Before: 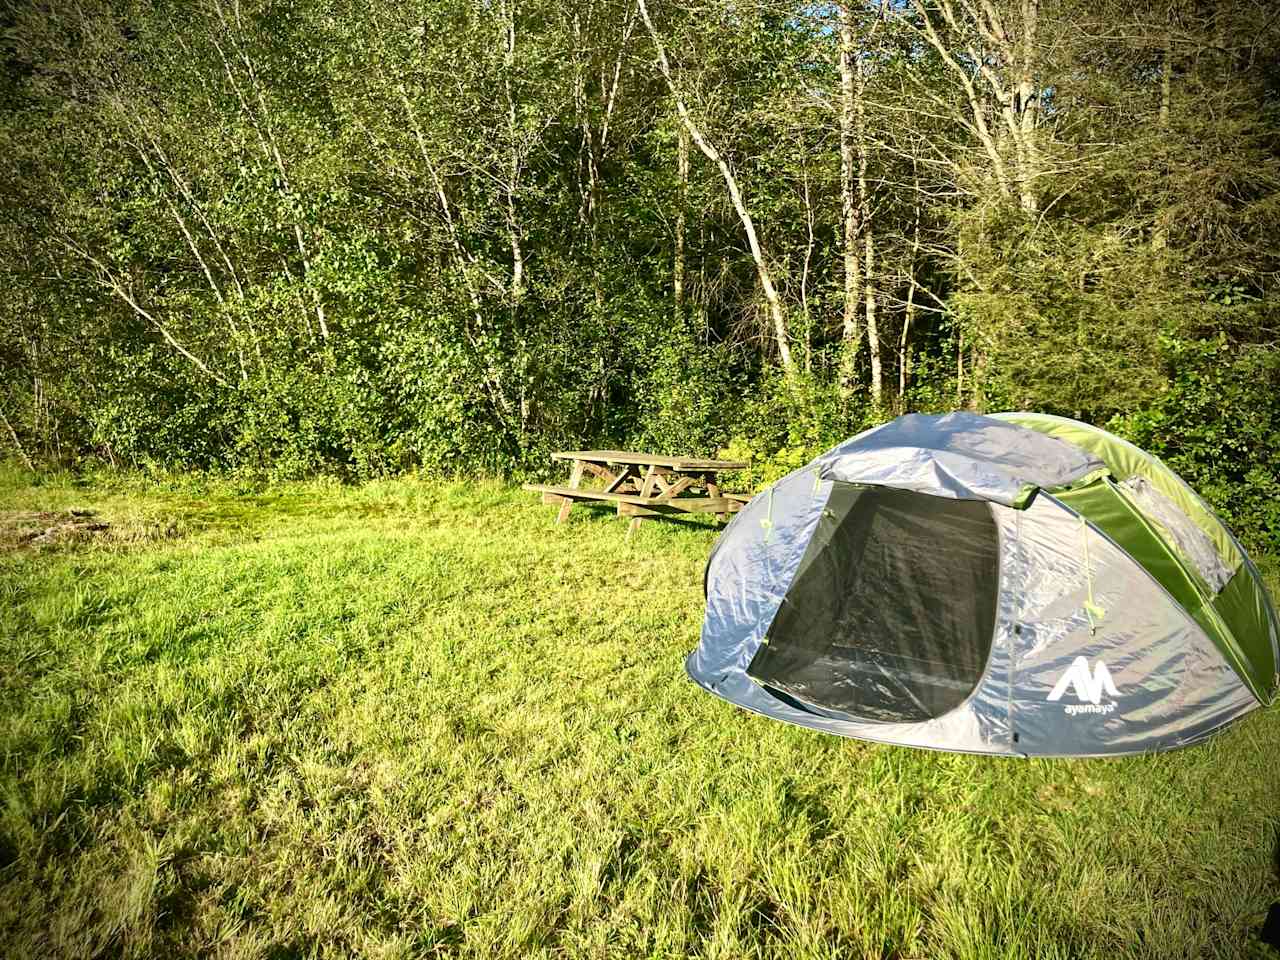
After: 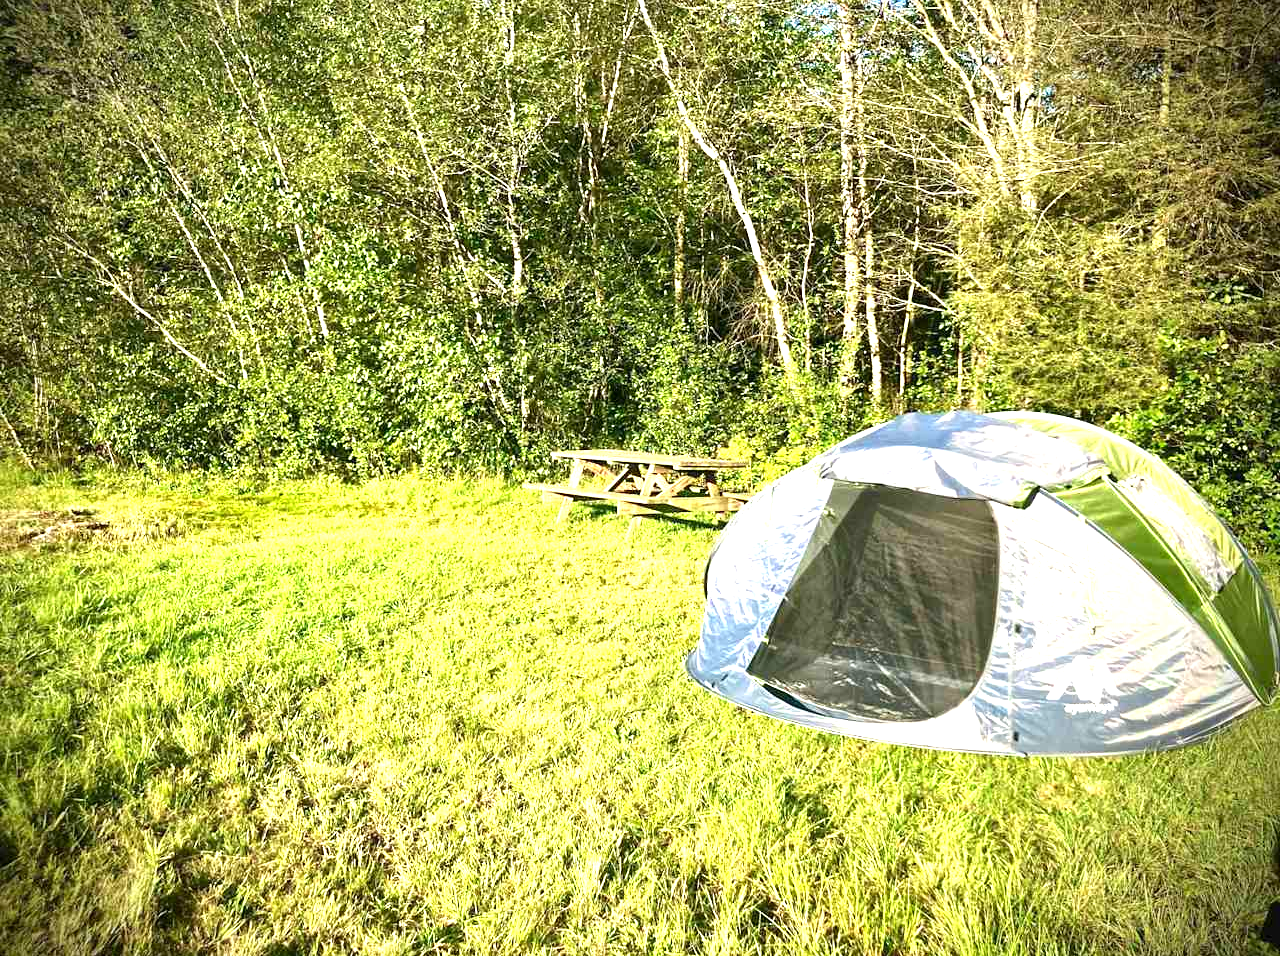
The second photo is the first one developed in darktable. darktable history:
exposure: exposure 1.056 EV, compensate highlight preservation false
crop: top 0.198%, bottom 0.121%
